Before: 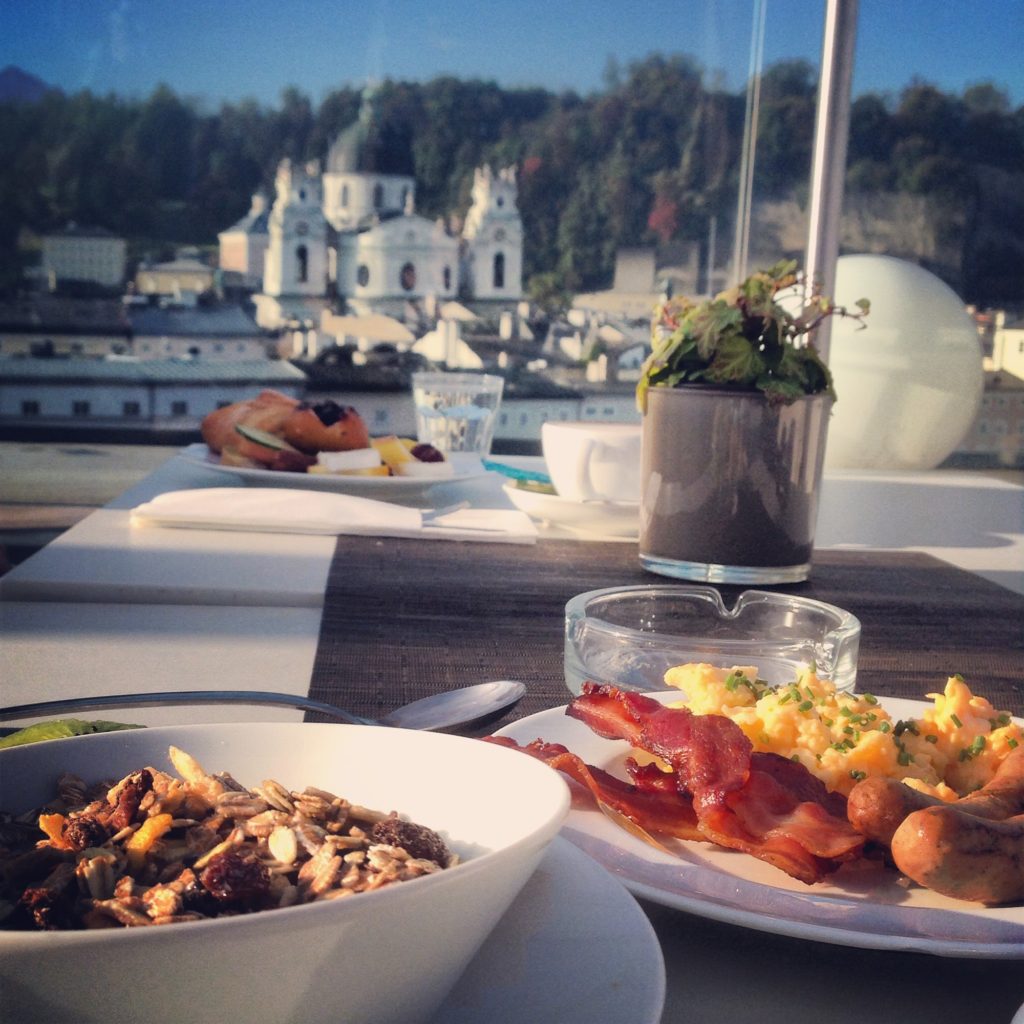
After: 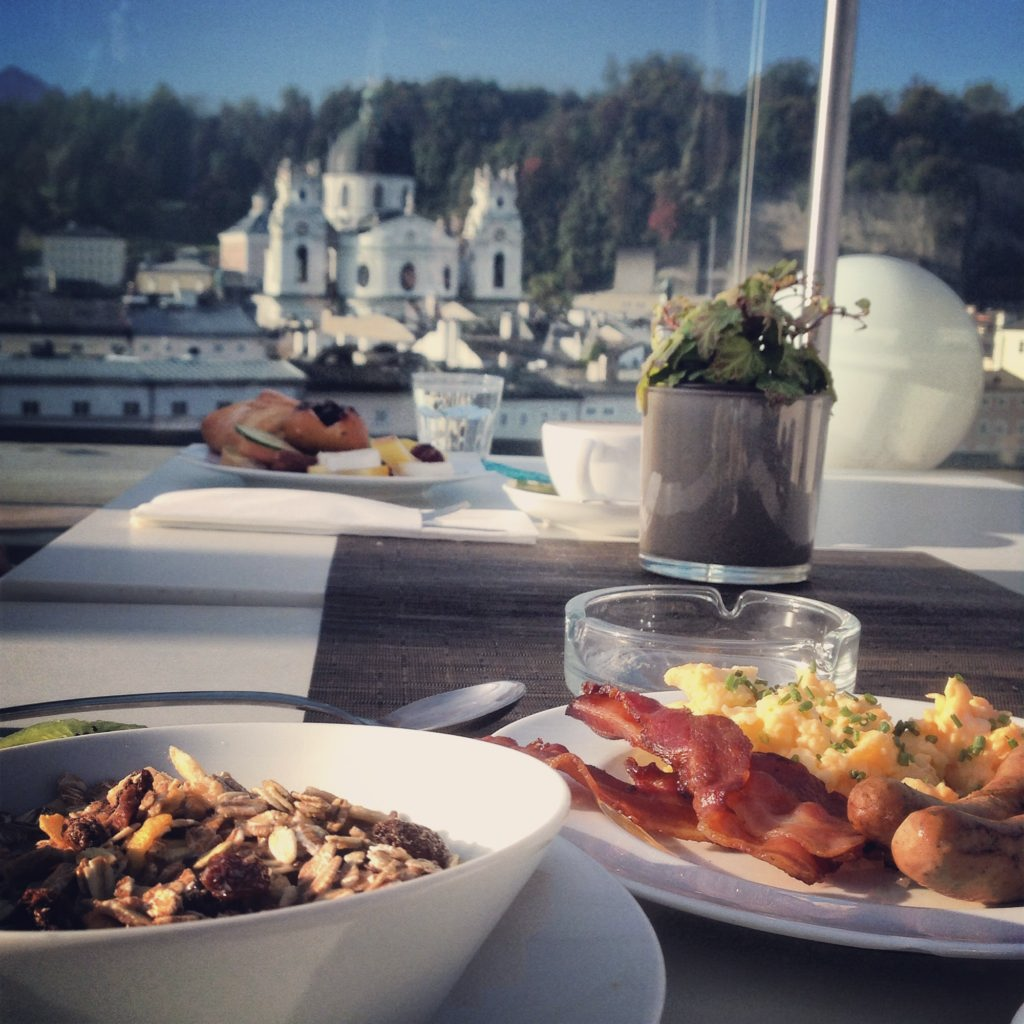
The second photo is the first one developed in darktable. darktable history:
exposure: compensate highlight preservation false
contrast brightness saturation: saturation -0.17
white balance: red 0.978, blue 0.999
